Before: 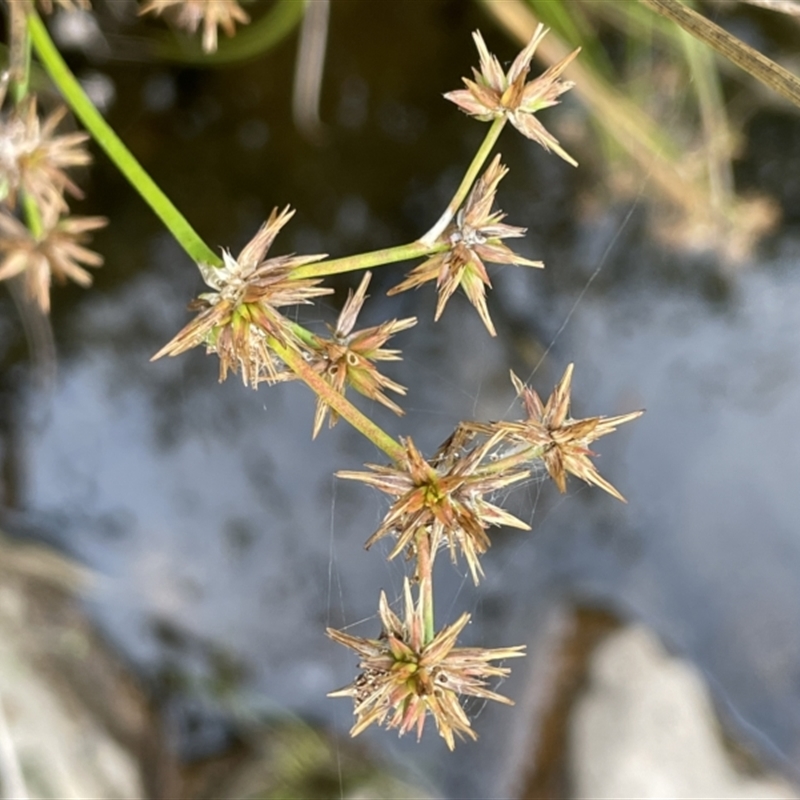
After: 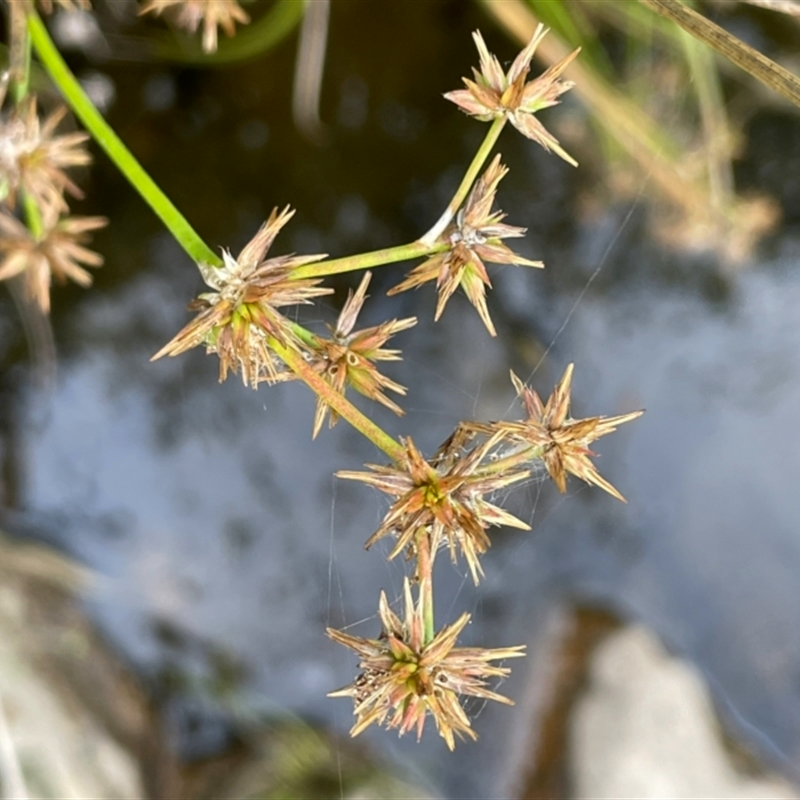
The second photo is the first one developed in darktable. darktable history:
color correction: highlights b* 0.027, saturation 1.14
